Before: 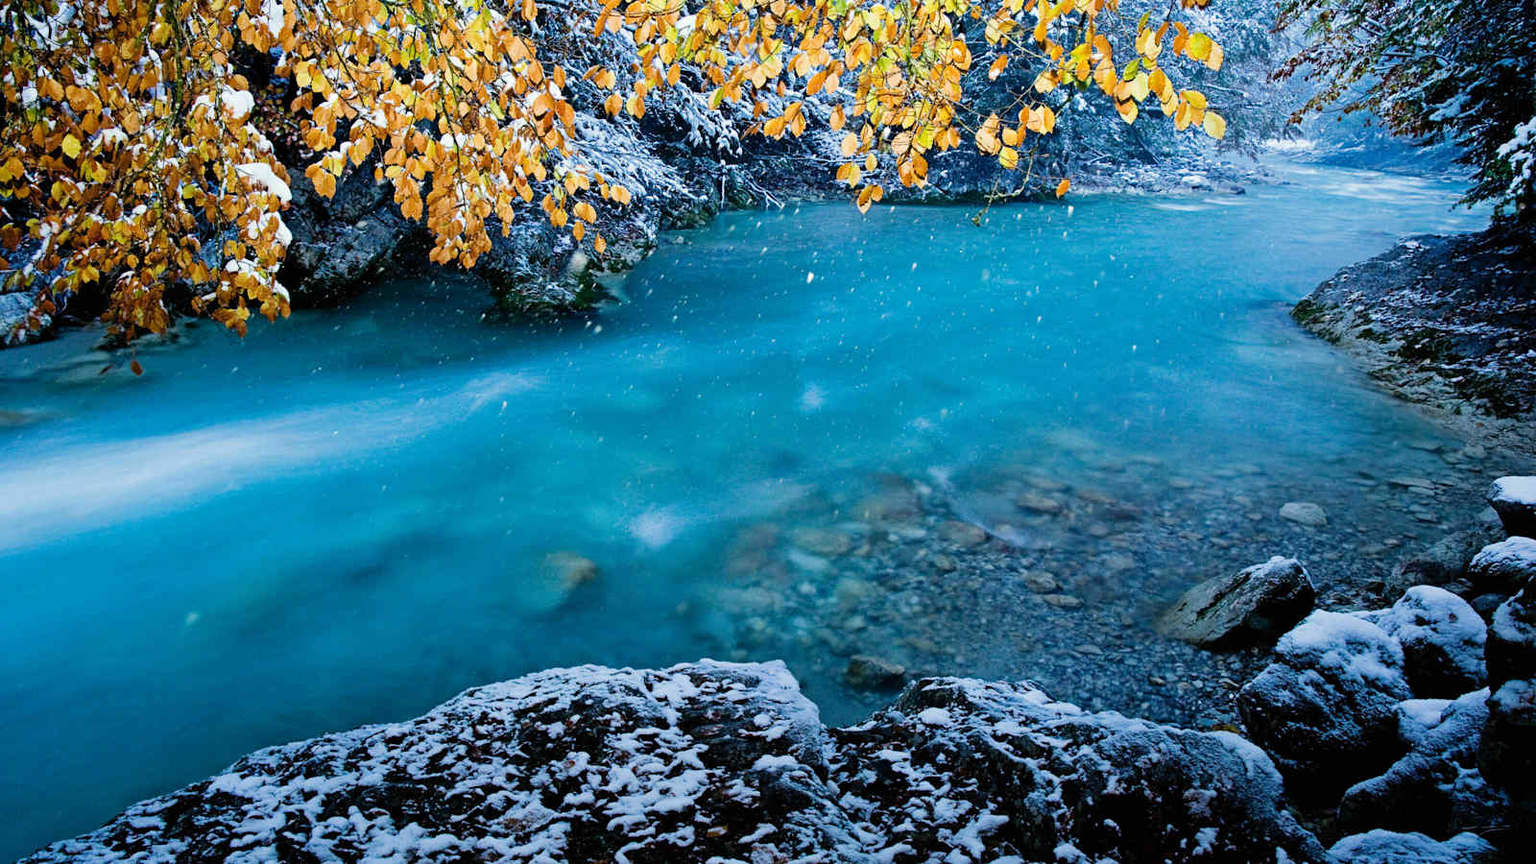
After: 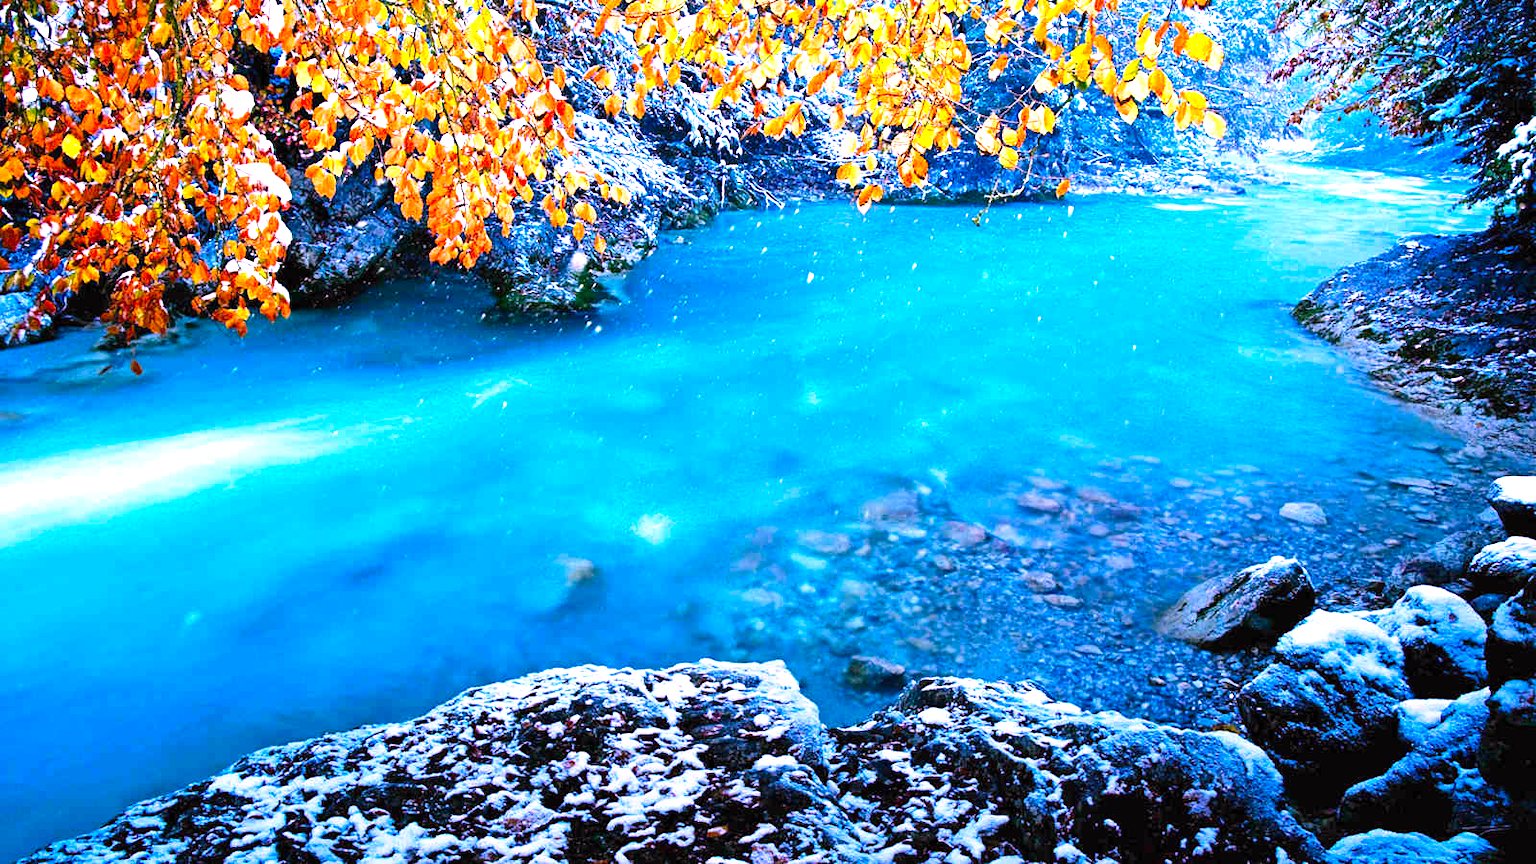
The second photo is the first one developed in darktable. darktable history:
color correction: highlights a* 19.26, highlights b* -11.6, saturation 1.63
exposure: black level correction 0, exposure 1.199 EV, compensate exposure bias true, compensate highlight preservation false
